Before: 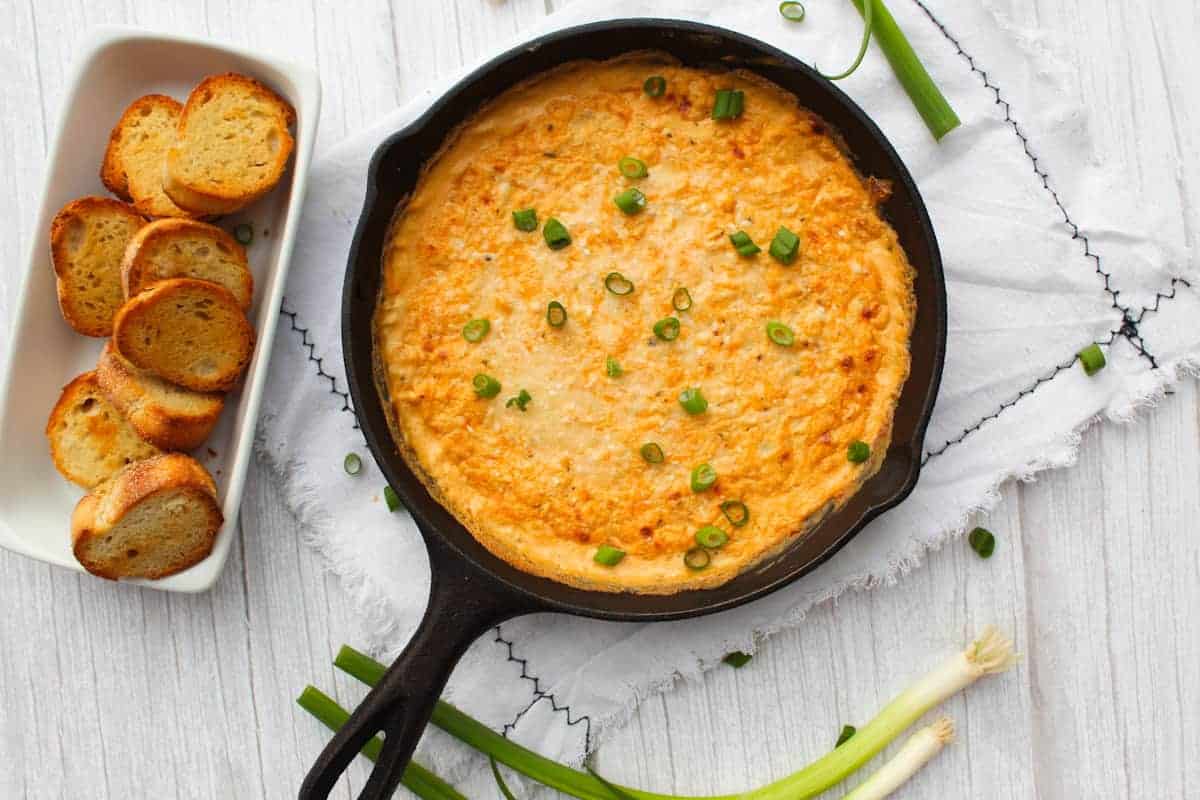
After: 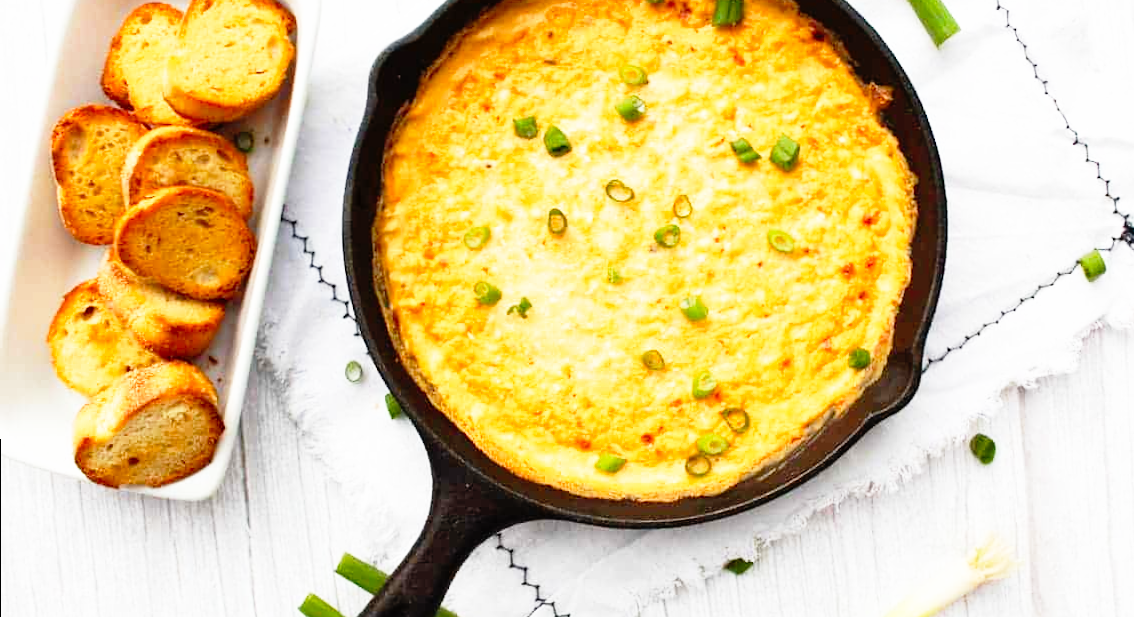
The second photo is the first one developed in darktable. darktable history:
crop and rotate: angle 0.108°, top 11.819%, right 5.541%, bottom 11.22%
base curve: curves: ch0 [(0, 0) (0.012, 0.01) (0.073, 0.168) (0.31, 0.711) (0.645, 0.957) (1, 1)], preserve colors none
